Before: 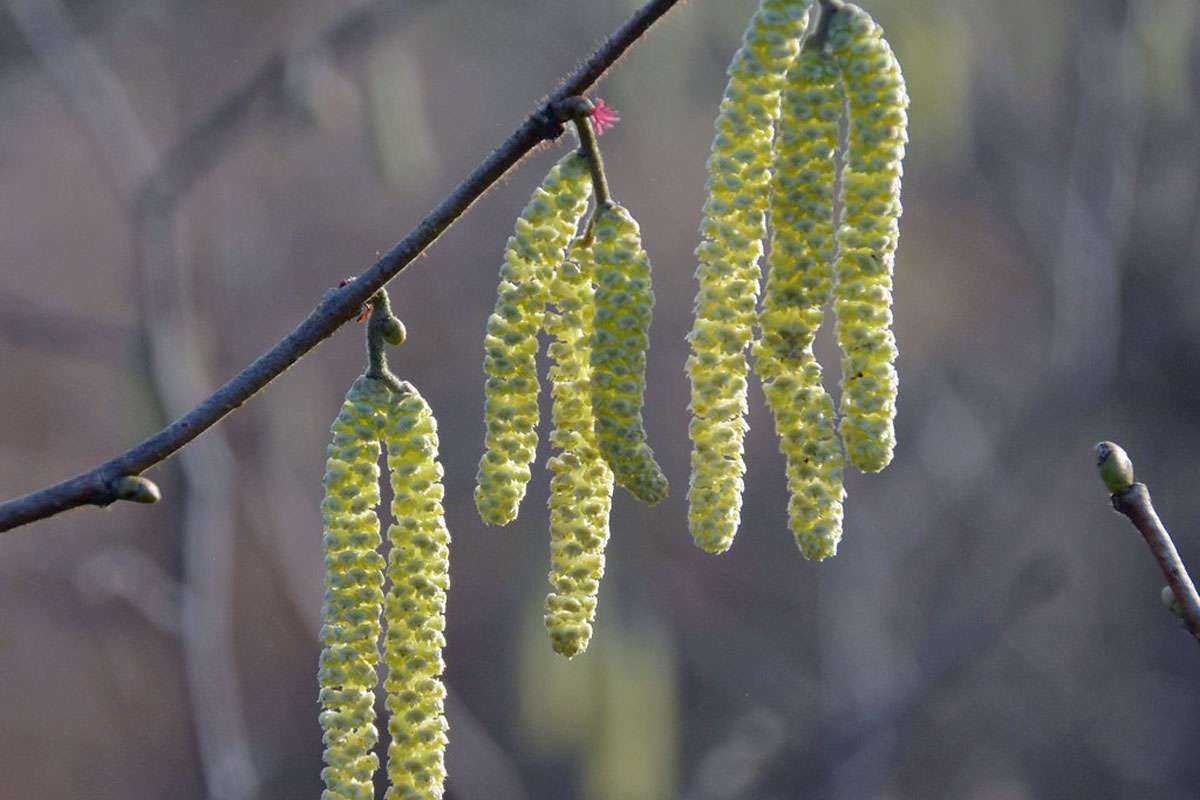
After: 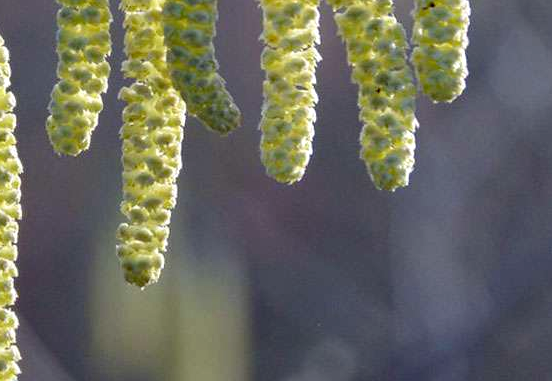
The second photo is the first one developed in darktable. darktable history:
haze removal: compatibility mode true, adaptive false
crop: left 35.725%, top 46.324%, right 18.091%, bottom 5.842%
